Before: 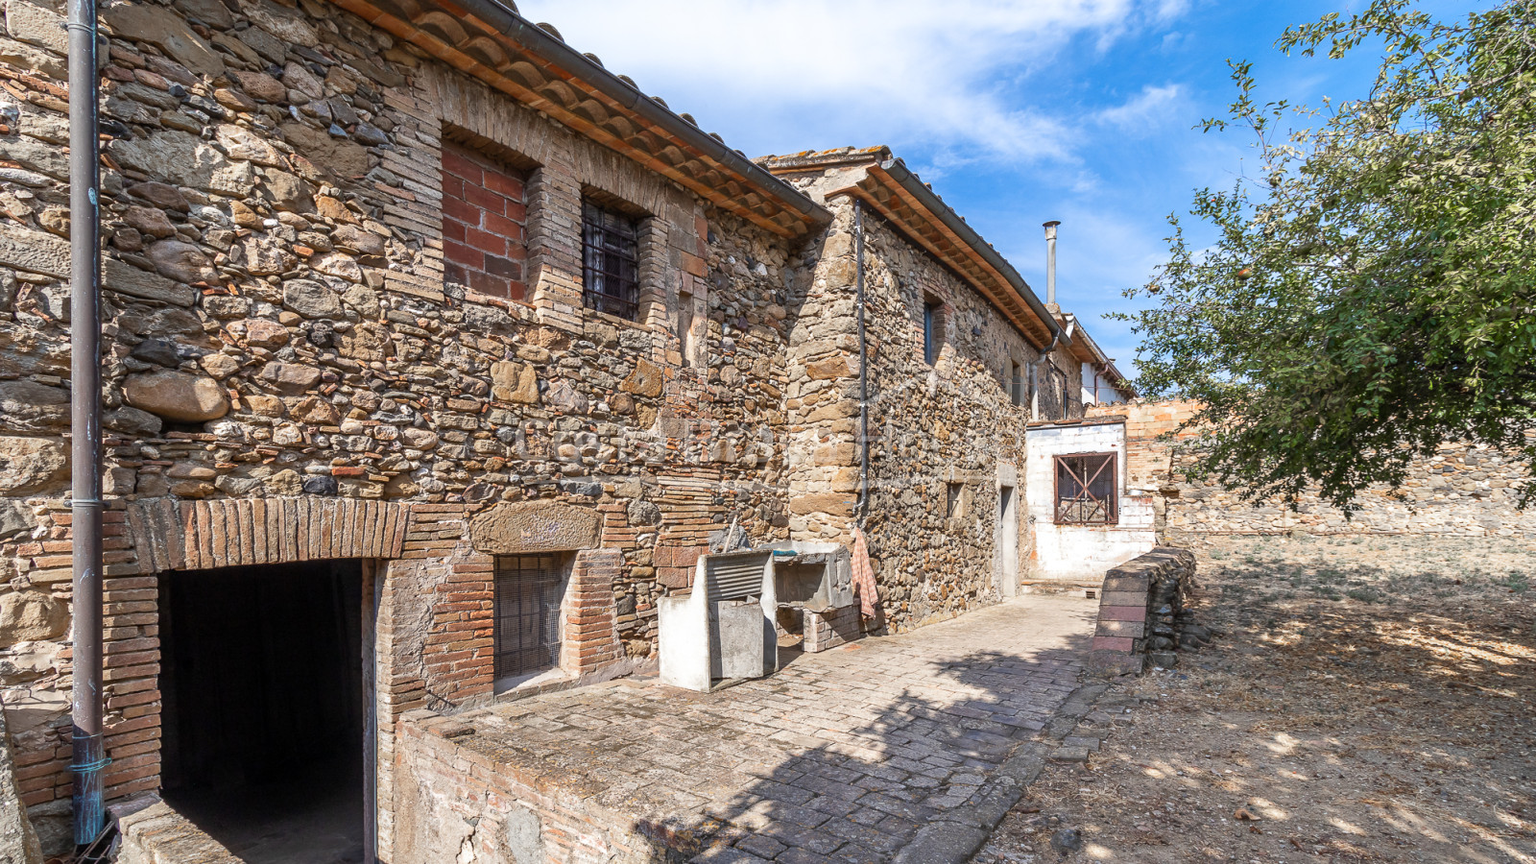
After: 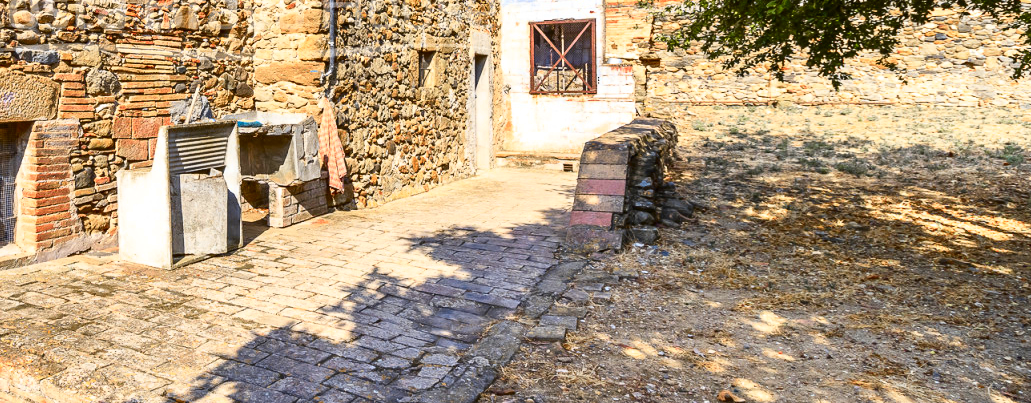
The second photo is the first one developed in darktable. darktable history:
tone curve: curves: ch0 [(0, 0) (0.074, 0.04) (0.157, 0.1) (0.472, 0.515) (0.635, 0.731) (0.768, 0.878) (0.899, 0.969) (1, 1)]; ch1 [(0, 0) (0.08, 0.08) (0.3, 0.3) (0.5, 0.5) (0.539, 0.558) (0.586, 0.658) (0.69, 0.787) (0.92, 0.92) (1, 1)]; ch2 [(0, 0) (0.08, 0.08) (0.3, 0.3) (0.5, 0.5) (0.543, 0.597) (0.597, 0.679) (0.92, 0.92) (1, 1)], color space Lab, independent channels, preserve colors none
crop and rotate: left 35.509%, top 50.238%, bottom 4.934%
